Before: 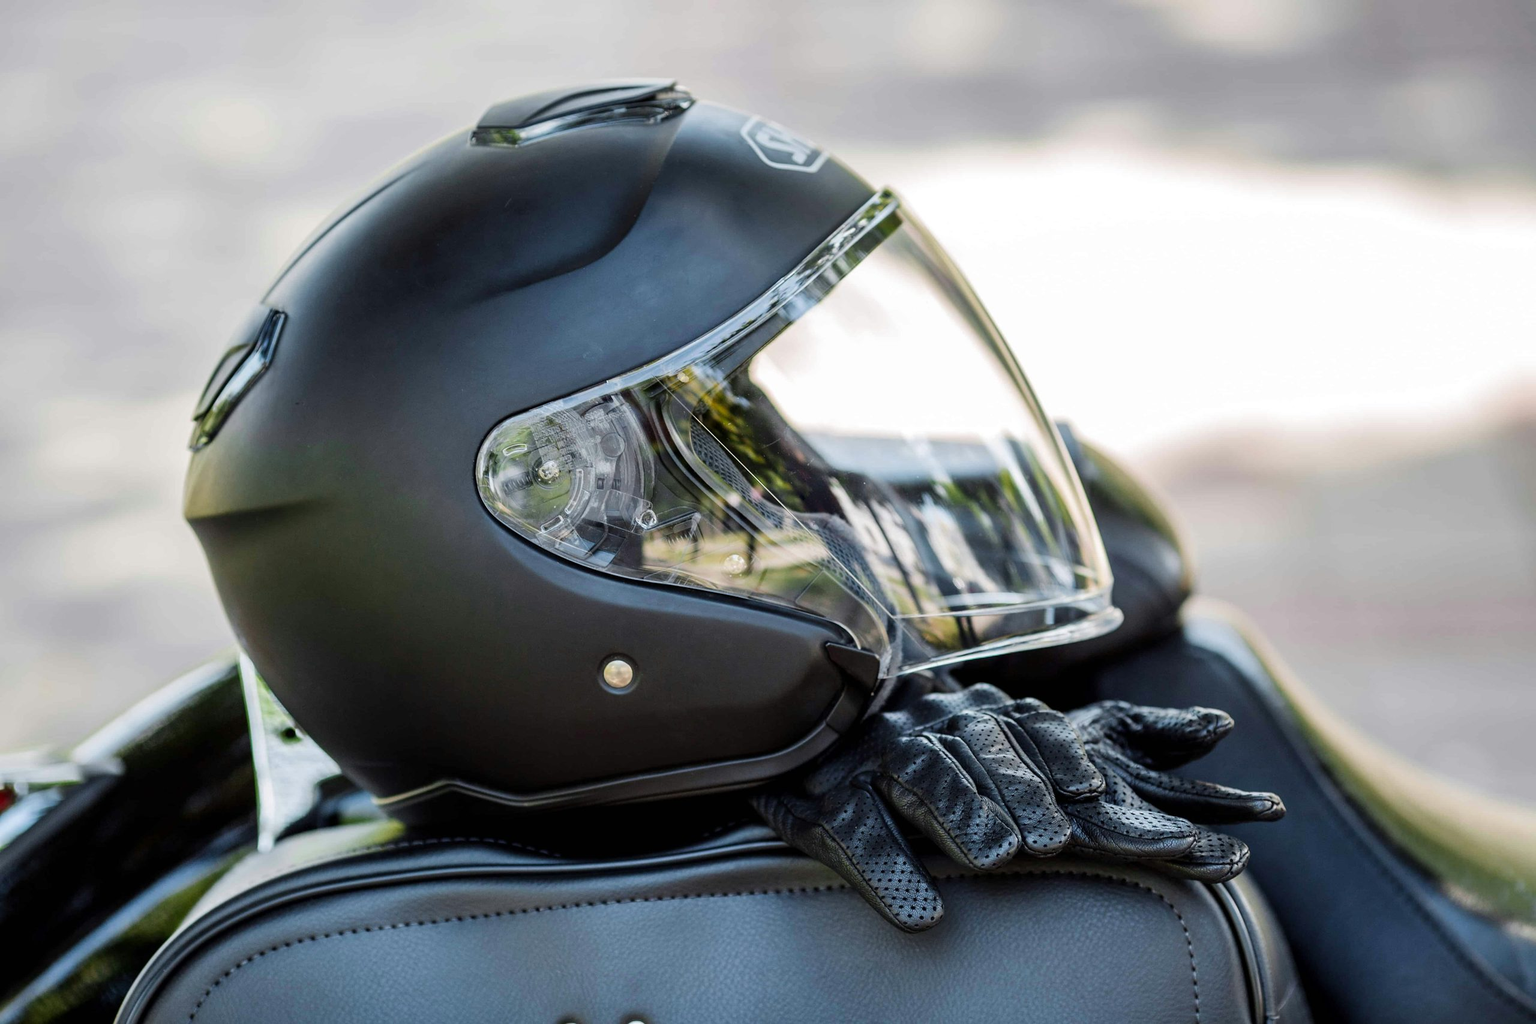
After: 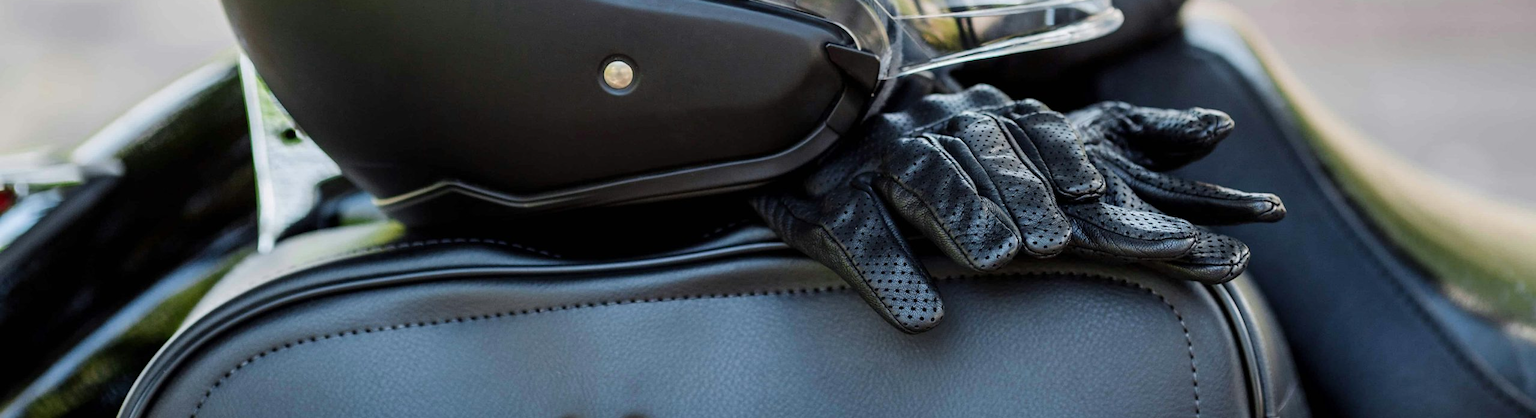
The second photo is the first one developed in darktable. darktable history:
crop and rotate: top 58.567%, bottom 0.558%
